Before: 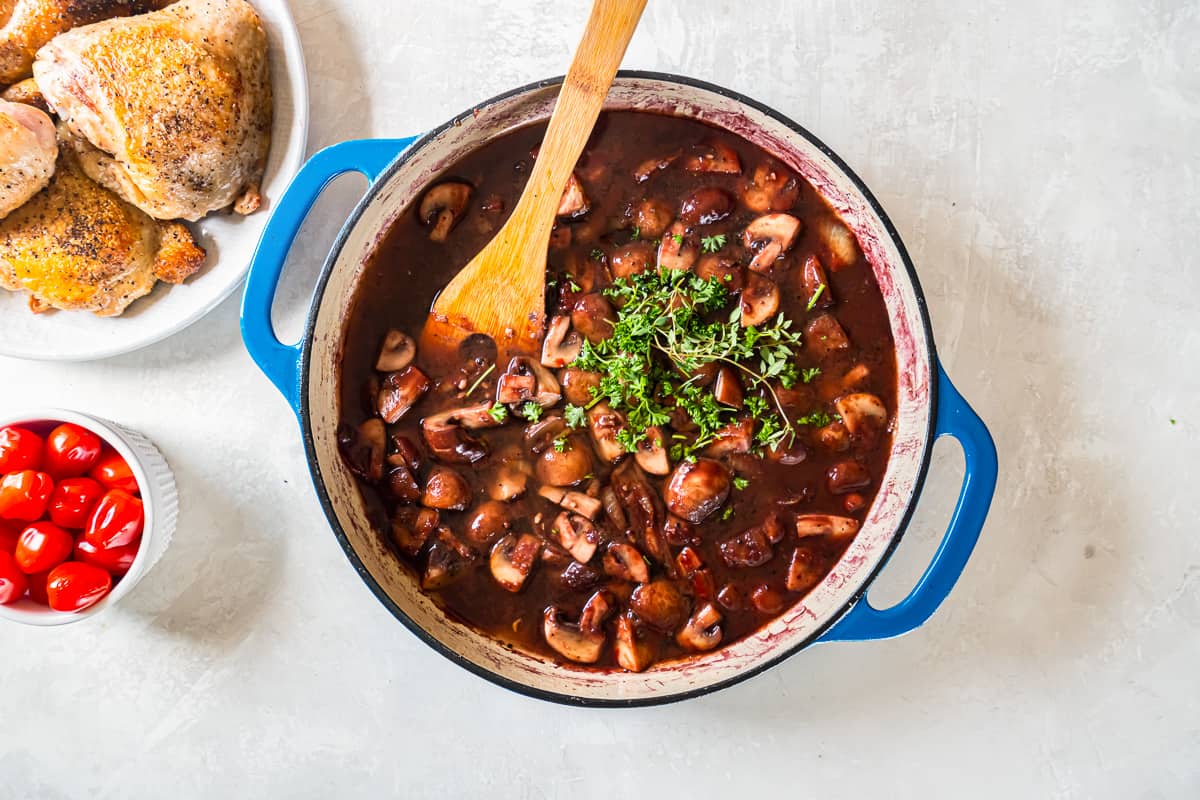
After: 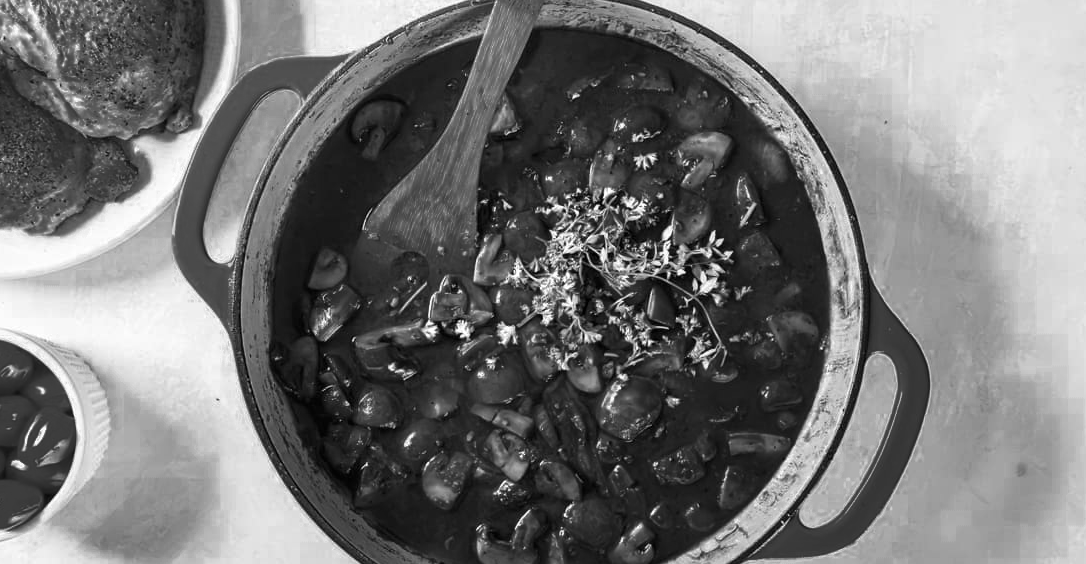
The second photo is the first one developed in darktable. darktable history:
crop: left 5.692%, top 10.357%, right 3.783%, bottom 19.082%
velvia: strength 15.32%
color zones: curves: ch0 [(0.002, 0.429) (0.121, 0.212) (0.198, 0.113) (0.276, 0.344) (0.331, 0.541) (0.41, 0.56) (0.482, 0.289) (0.619, 0.227) (0.721, 0.18) (0.821, 0.435) (0.928, 0.555) (1, 0.587)]; ch1 [(0, 0) (0.143, 0) (0.286, 0) (0.429, 0) (0.571, 0) (0.714, 0) (0.857, 0)]
